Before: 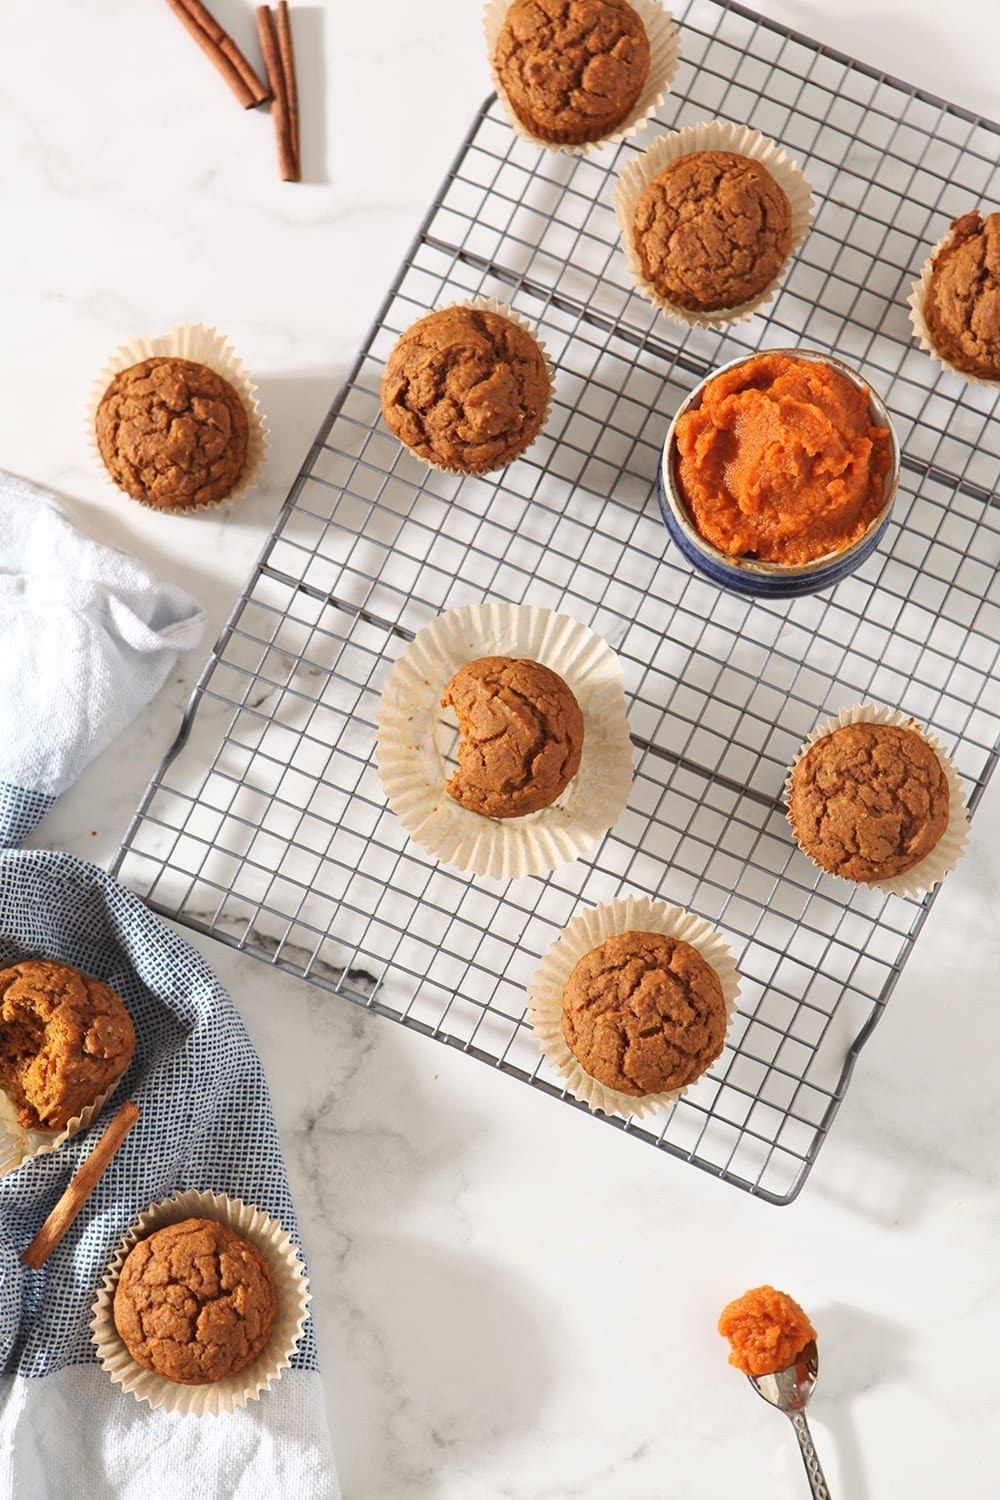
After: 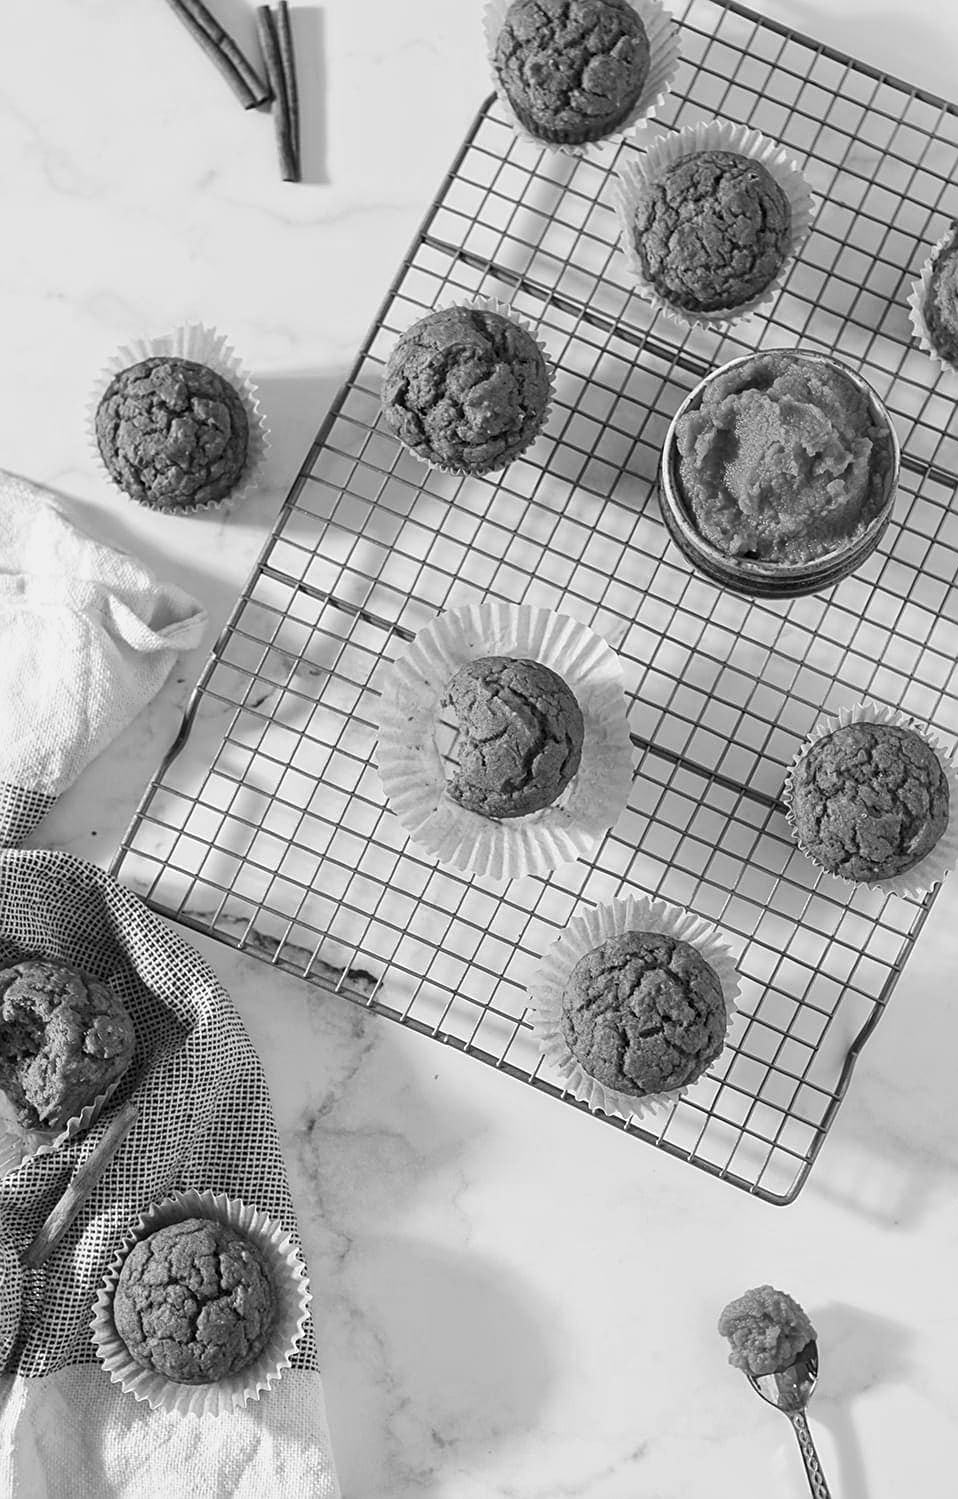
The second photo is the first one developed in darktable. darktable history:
sharpen: on, module defaults
crop: right 4.126%, bottom 0.031%
white balance: emerald 1
monochrome: a -92.57, b 58.91
contrast brightness saturation: contrast 0.06, brightness -0.01, saturation -0.23
local contrast: on, module defaults
